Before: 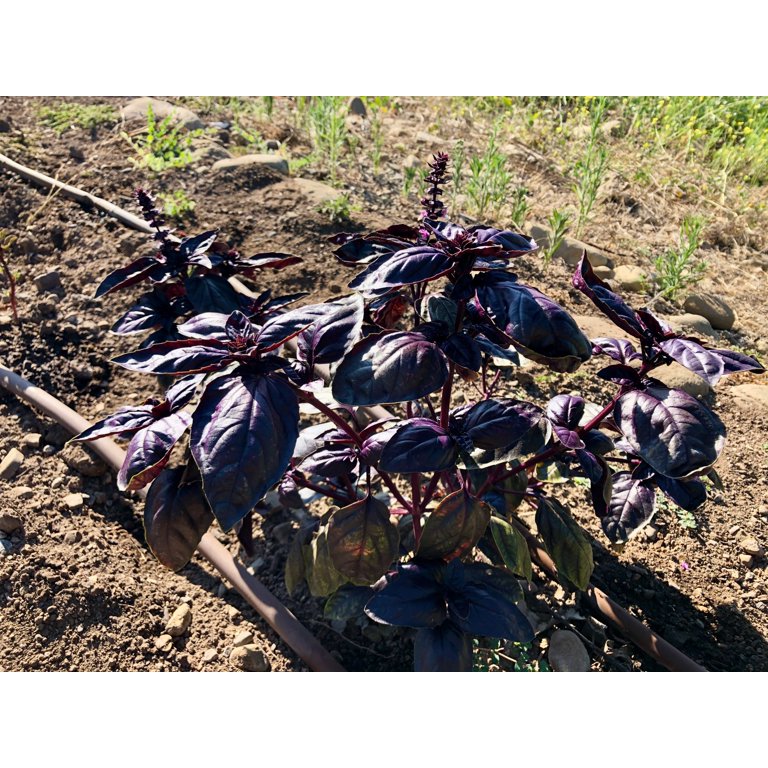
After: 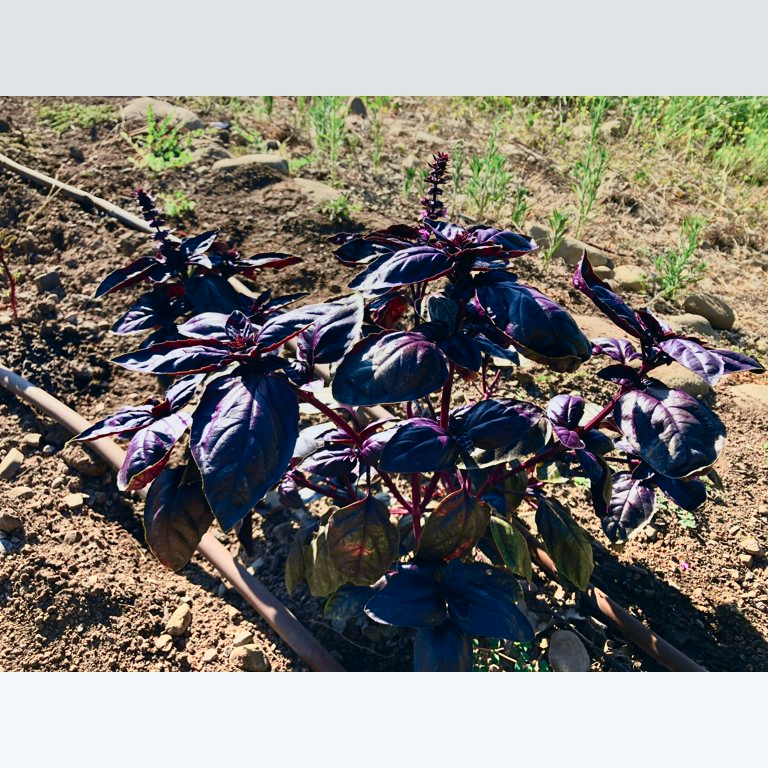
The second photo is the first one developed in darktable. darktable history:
graduated density: on, module defaults
tone curve: curves: ch0 [(0, 0.013) (0.104, 0.103) (0.258, 0.267) (0.448, 0.487) (0.709, 0.794) (0.886, 0.922) (0.994, 0.971)]; ch1 [(0, 0) (0.335, 0.298) (0.446, 0.413) (0.488, 0.484) (0.515, 0.508) (0.566, 0.593) (0.635, 0.661) (1, 1)]; ch2 [(0, 0) (0.314, 0.301) (0.437, 0.403) (0.502, 0.494) (0.528, 0.54) (0.557, 0.559) (0.612, 0.62) (0.715, 0.691) (1, 1)], color space Lab, independent channels, preserve colors none
